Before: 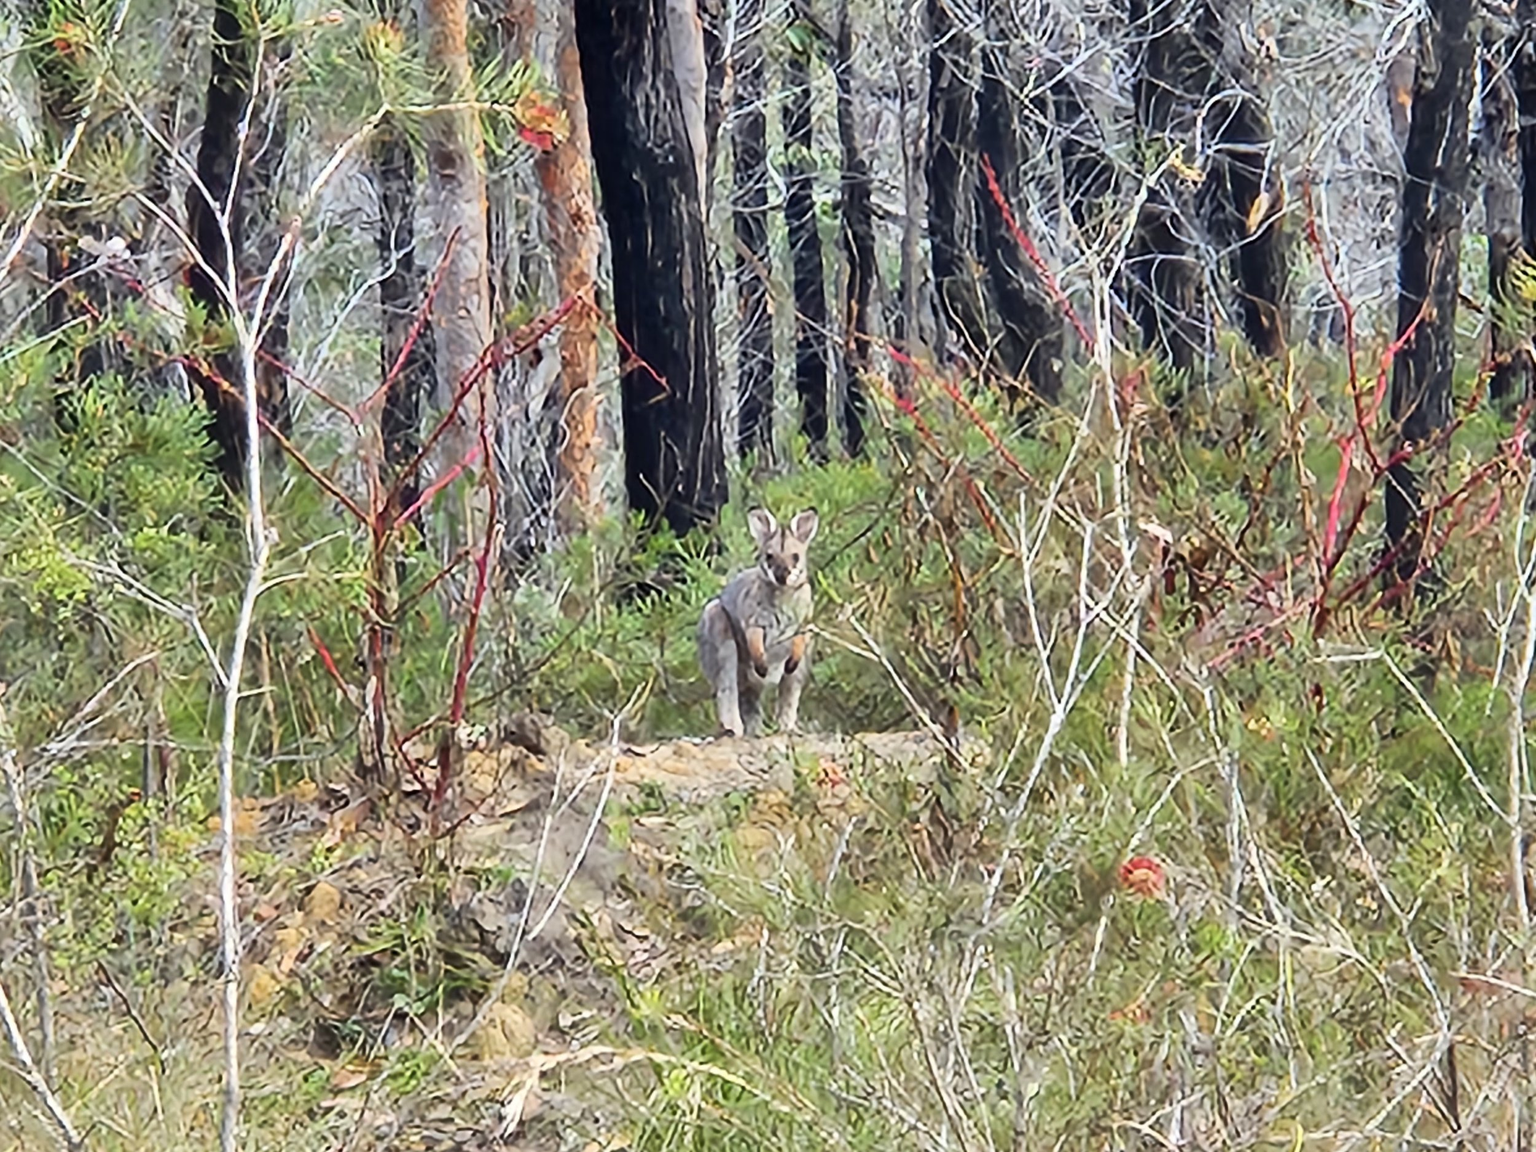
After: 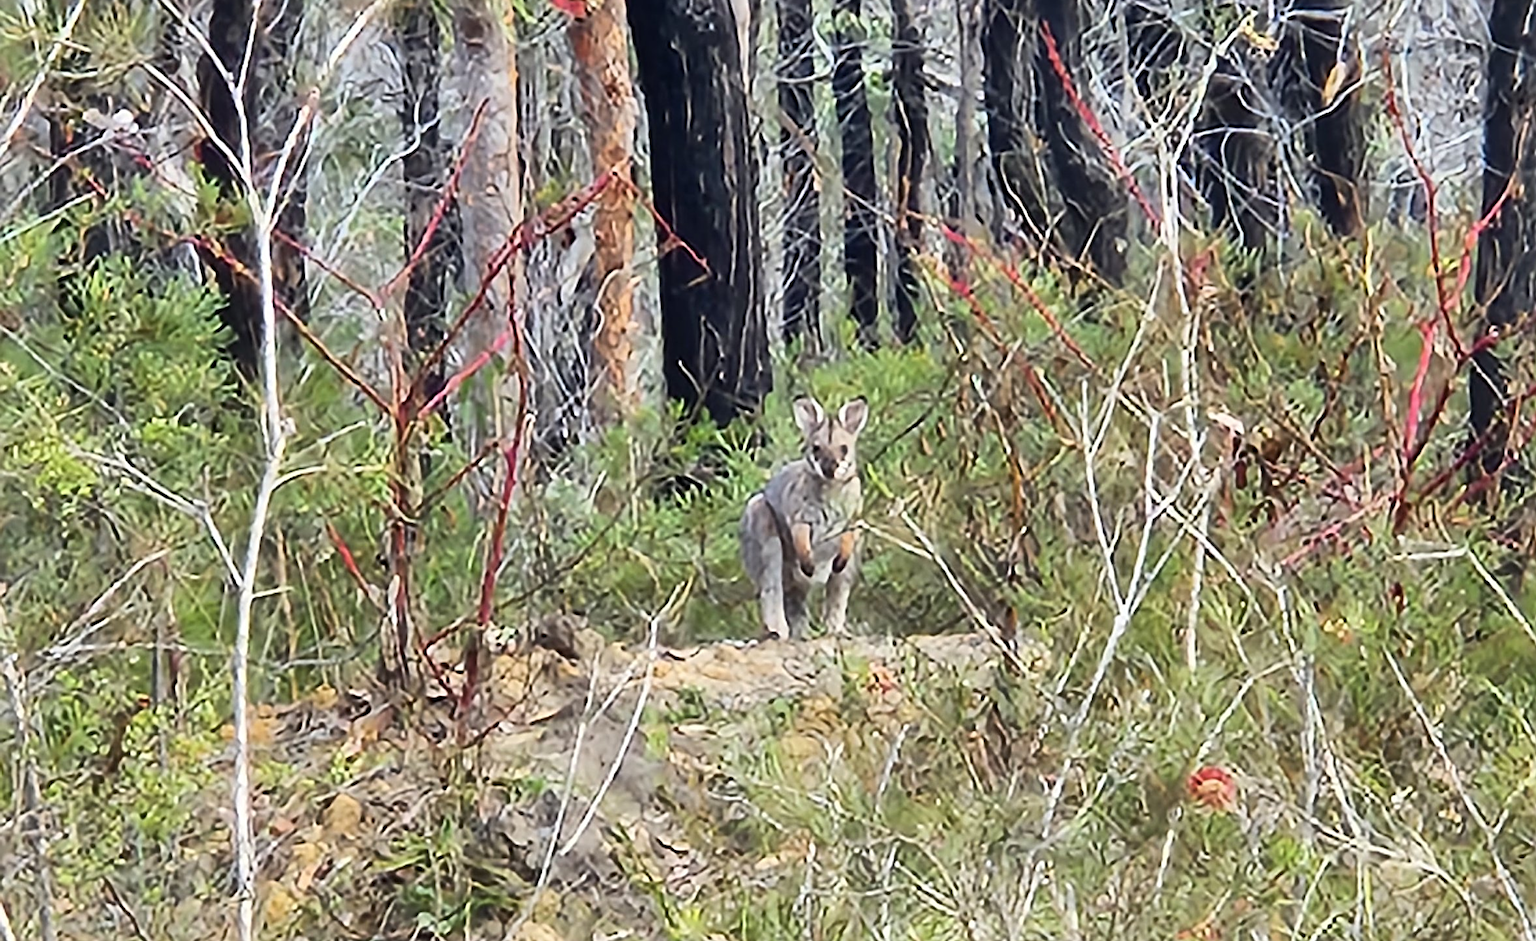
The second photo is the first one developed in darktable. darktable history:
crop and rotate: angle 0.03°, top 11.643%, right 5.651%, bottom 11.189%
sharpen: on, module defaults
base curve: preserve colors none
